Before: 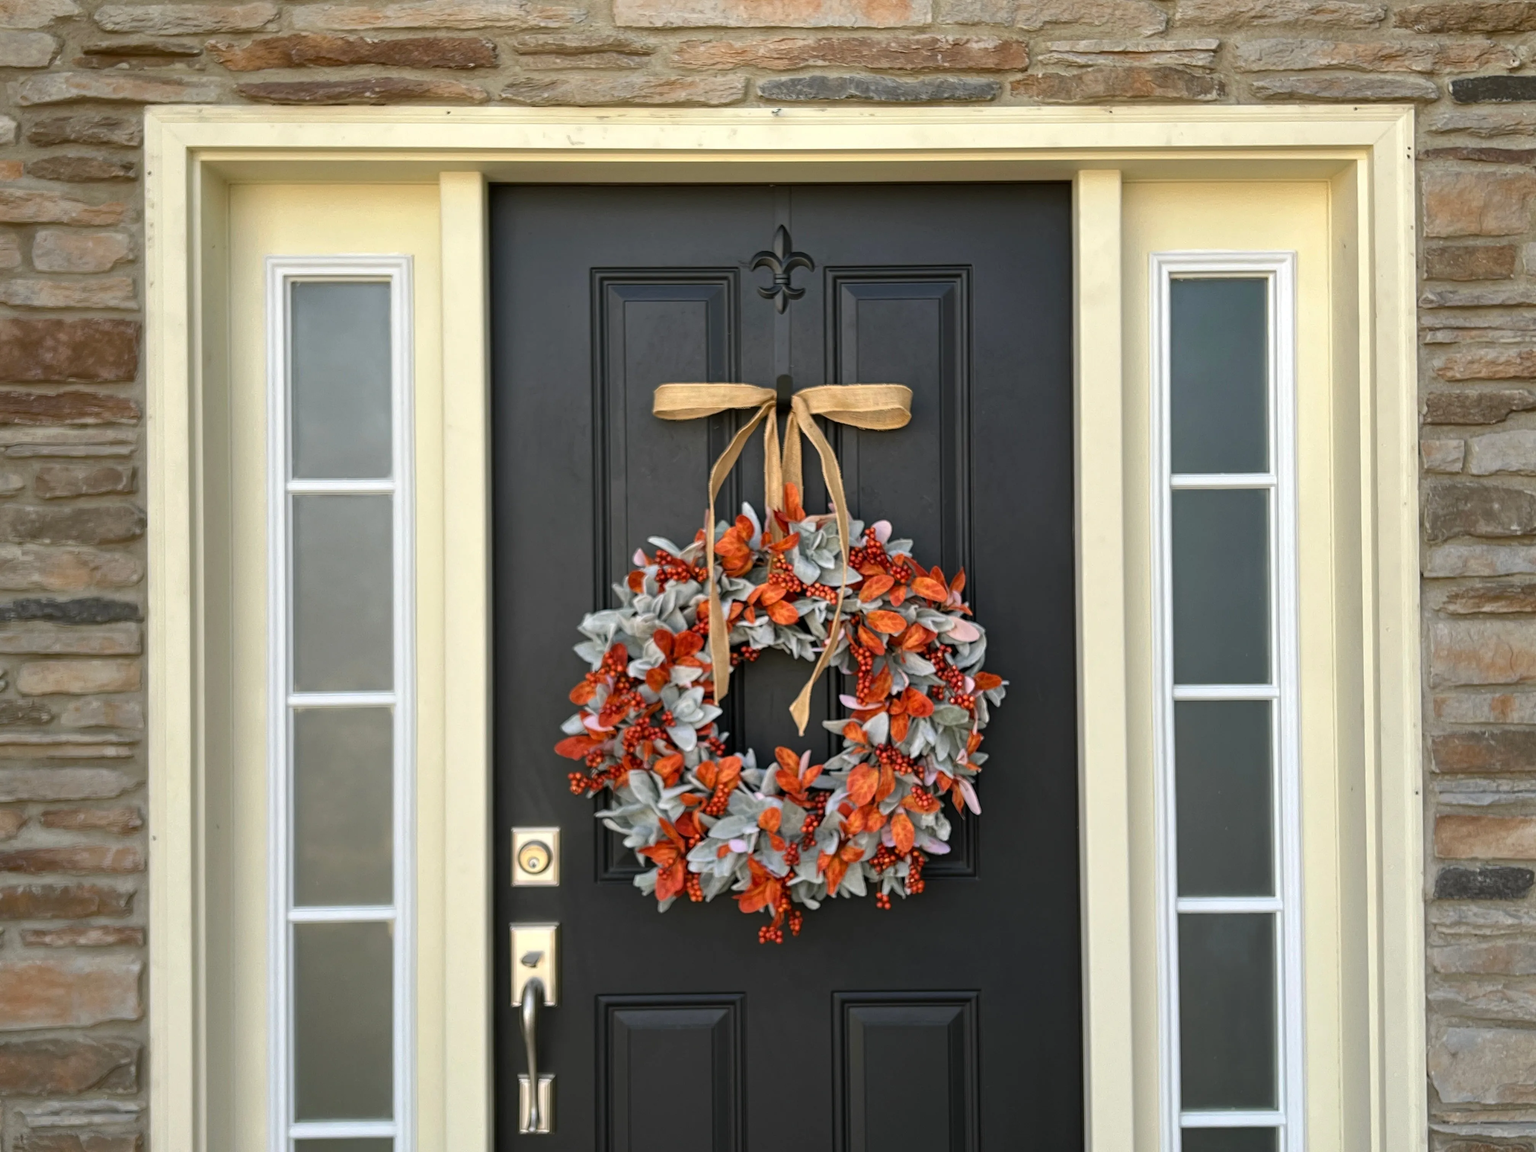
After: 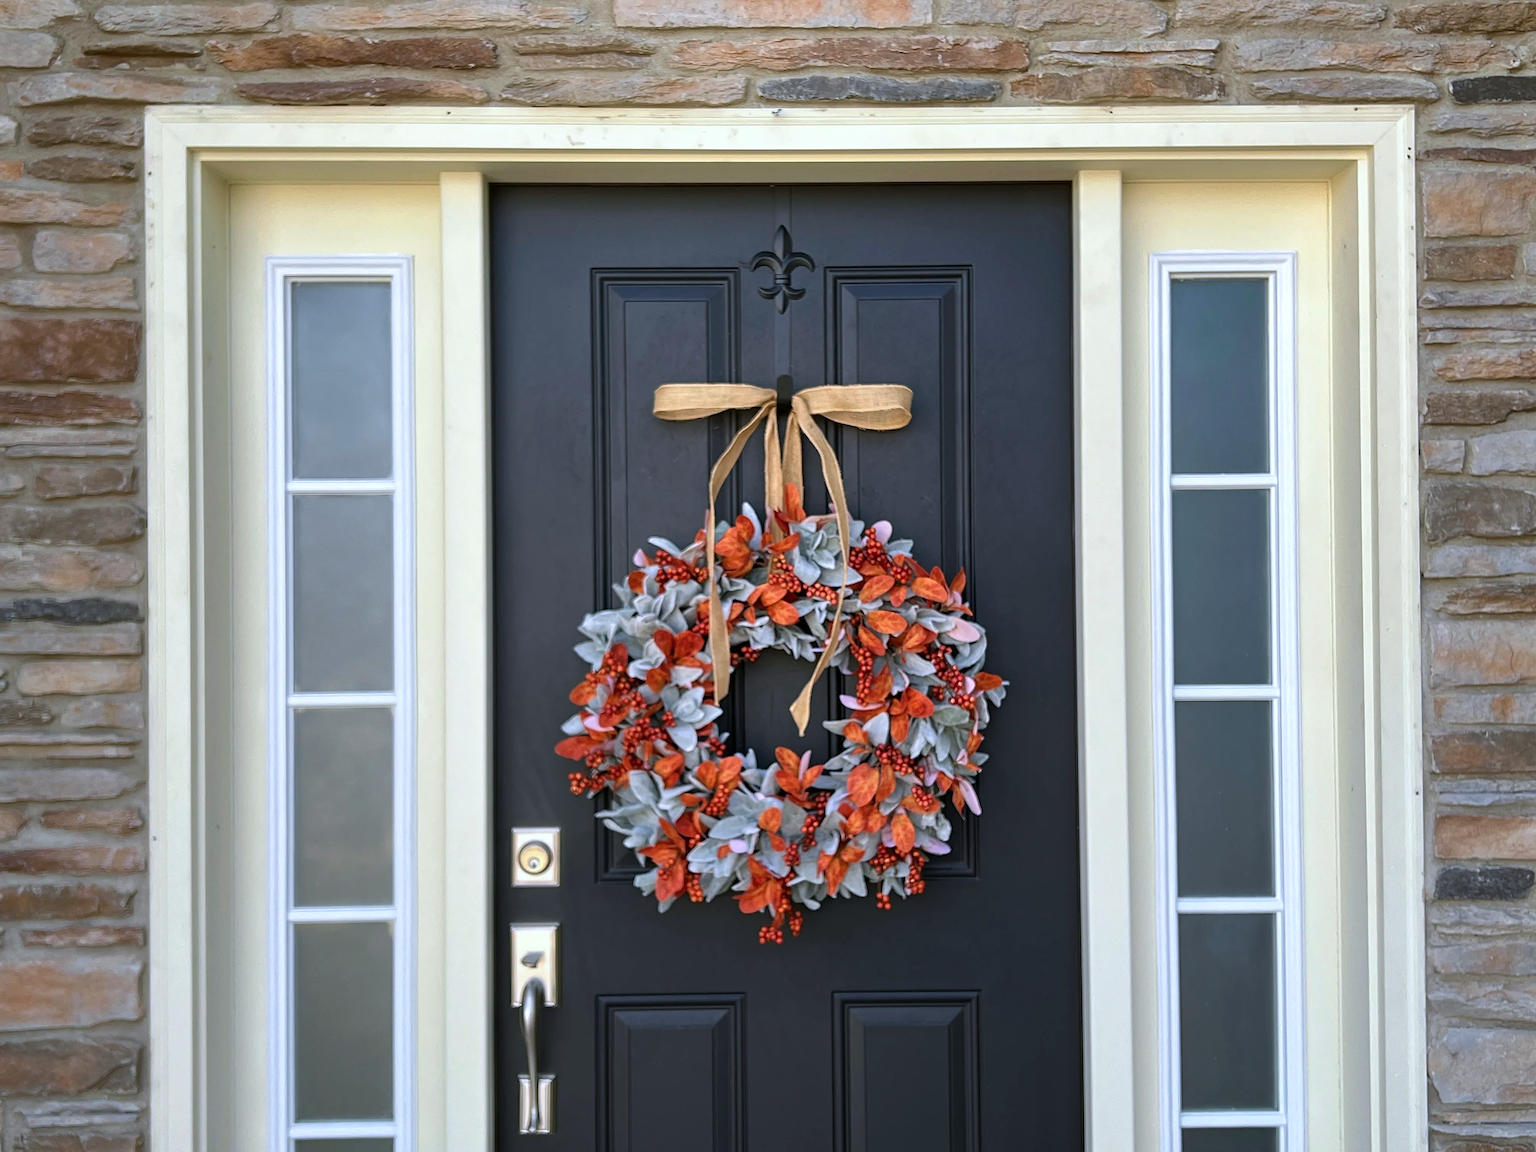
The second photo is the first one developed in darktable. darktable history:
color calibration: illuminant as shot in camera, x 0.37, y 0.382, temperature 4313.32 K
sharpen: on, module defaults
velvia: strength 15%
